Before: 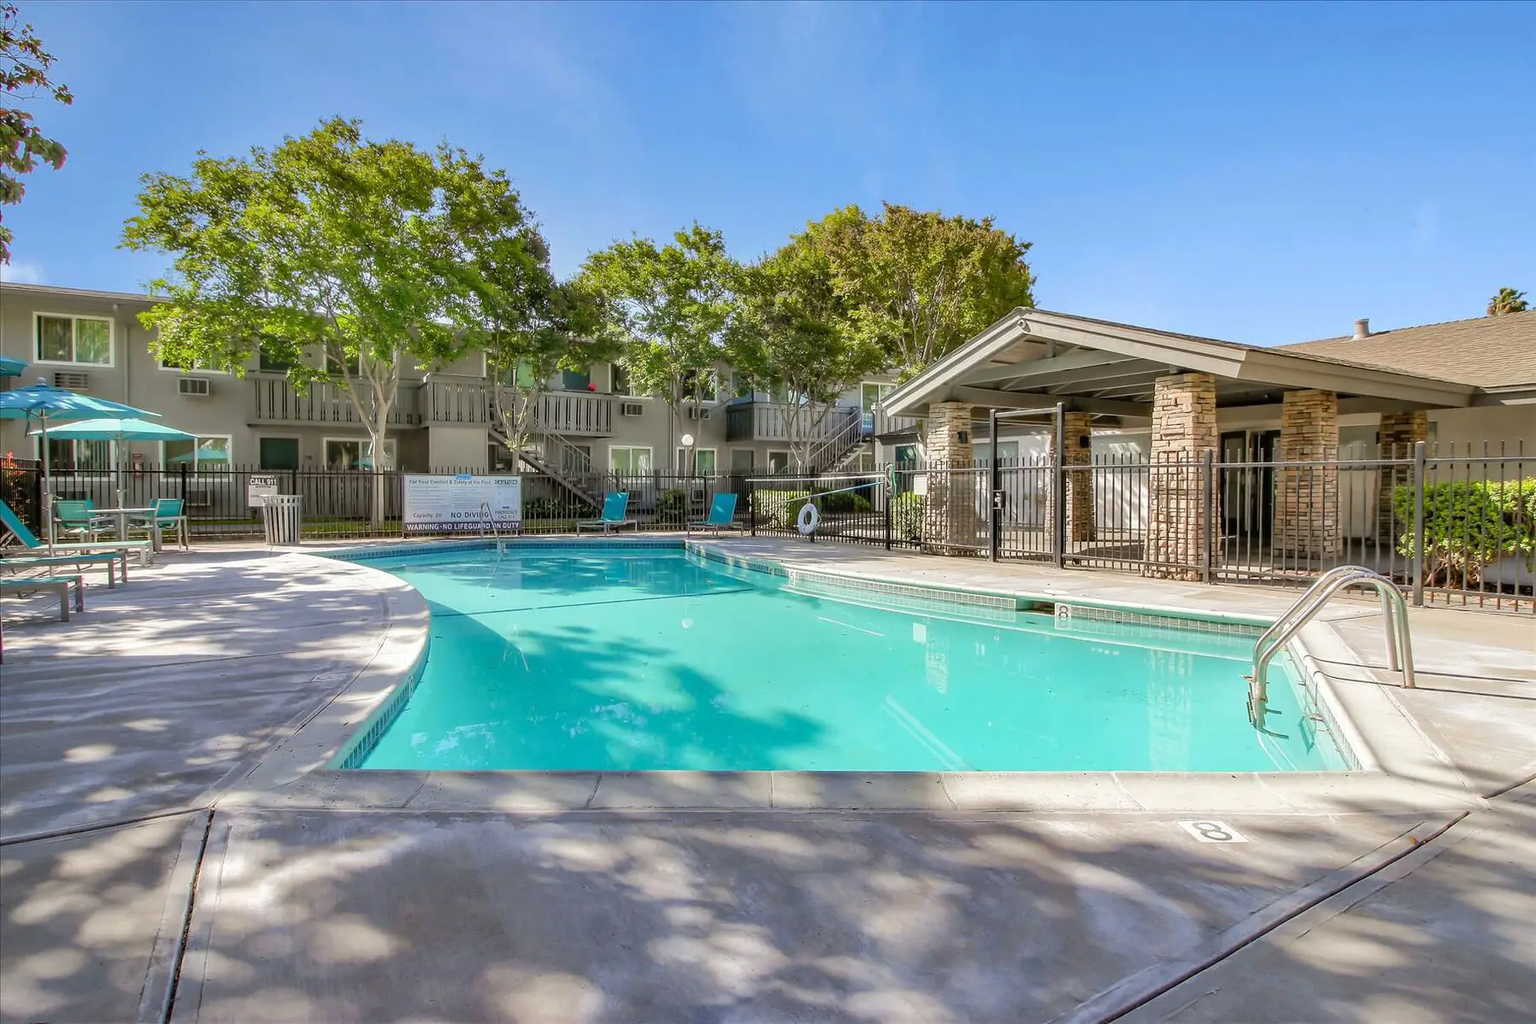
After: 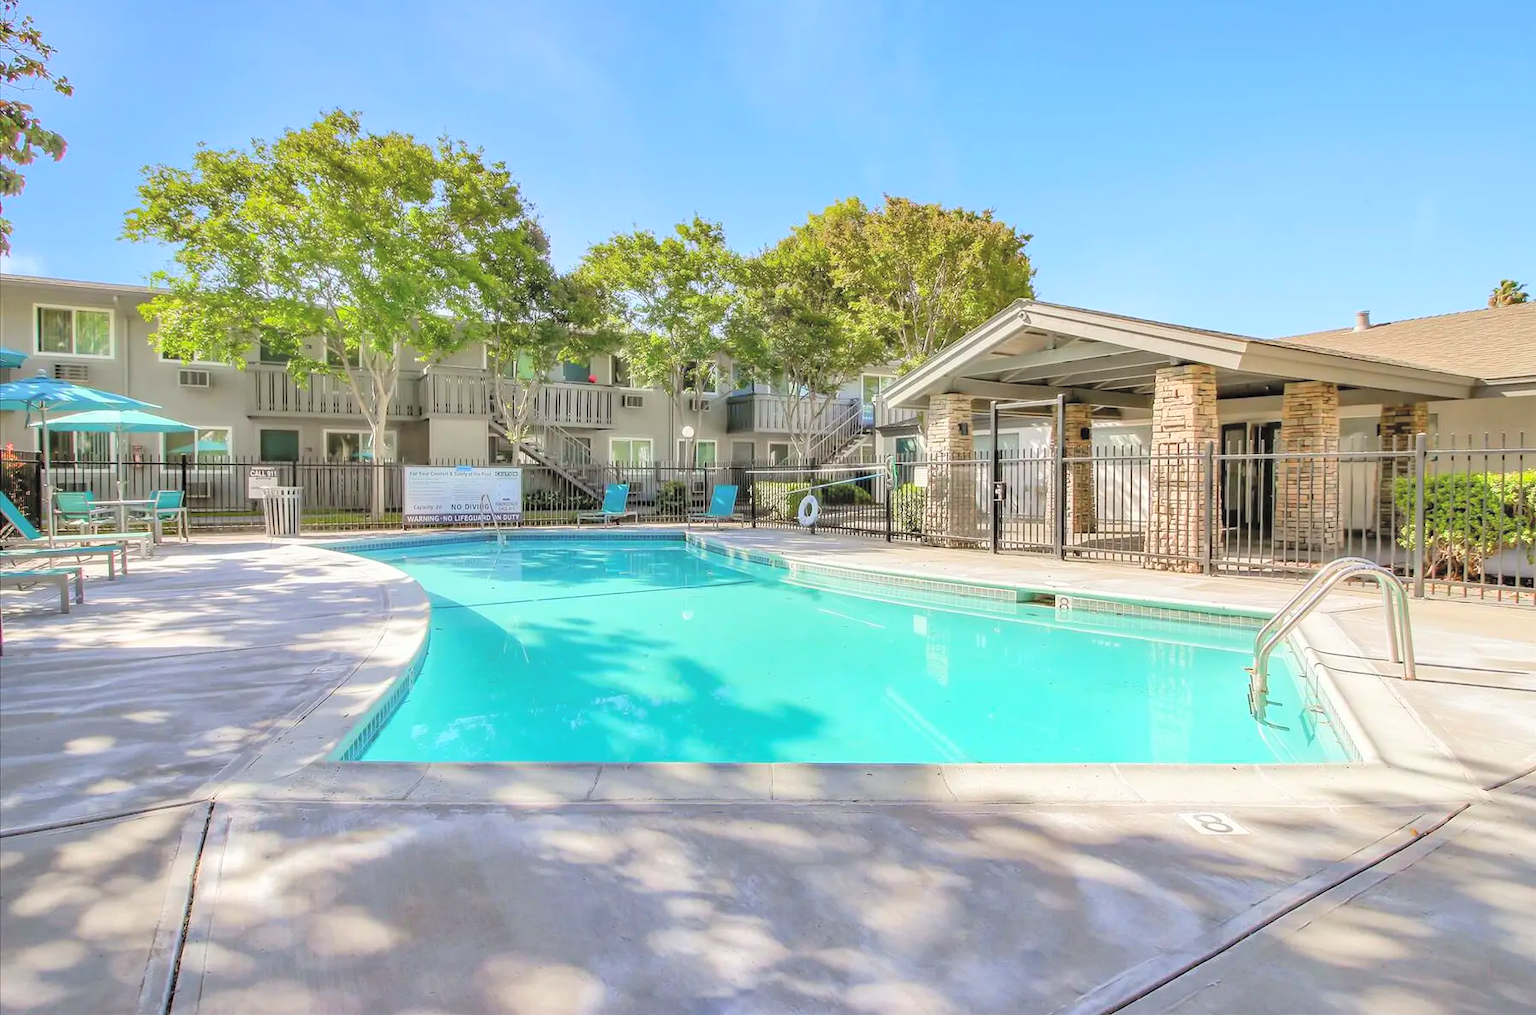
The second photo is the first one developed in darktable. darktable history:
contrast brightness saturation: contrast 0.098, brightness 0.318, saturation 0.14
crop: top 0.885%, right 0.045%
